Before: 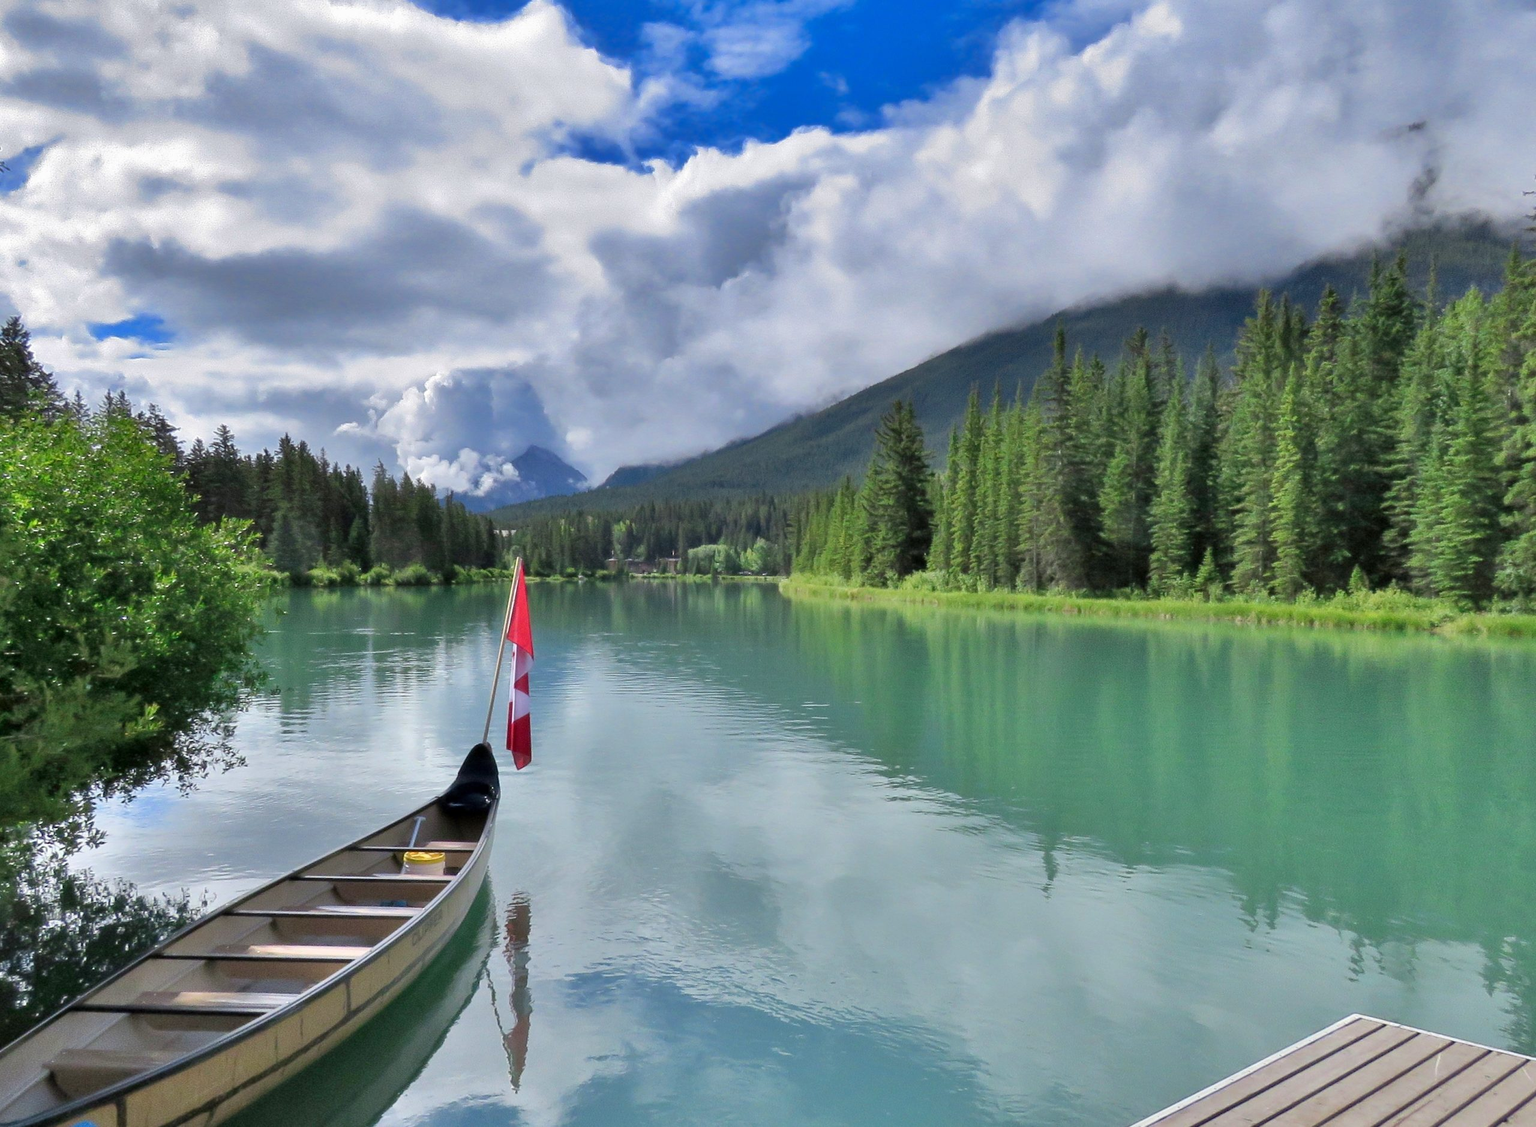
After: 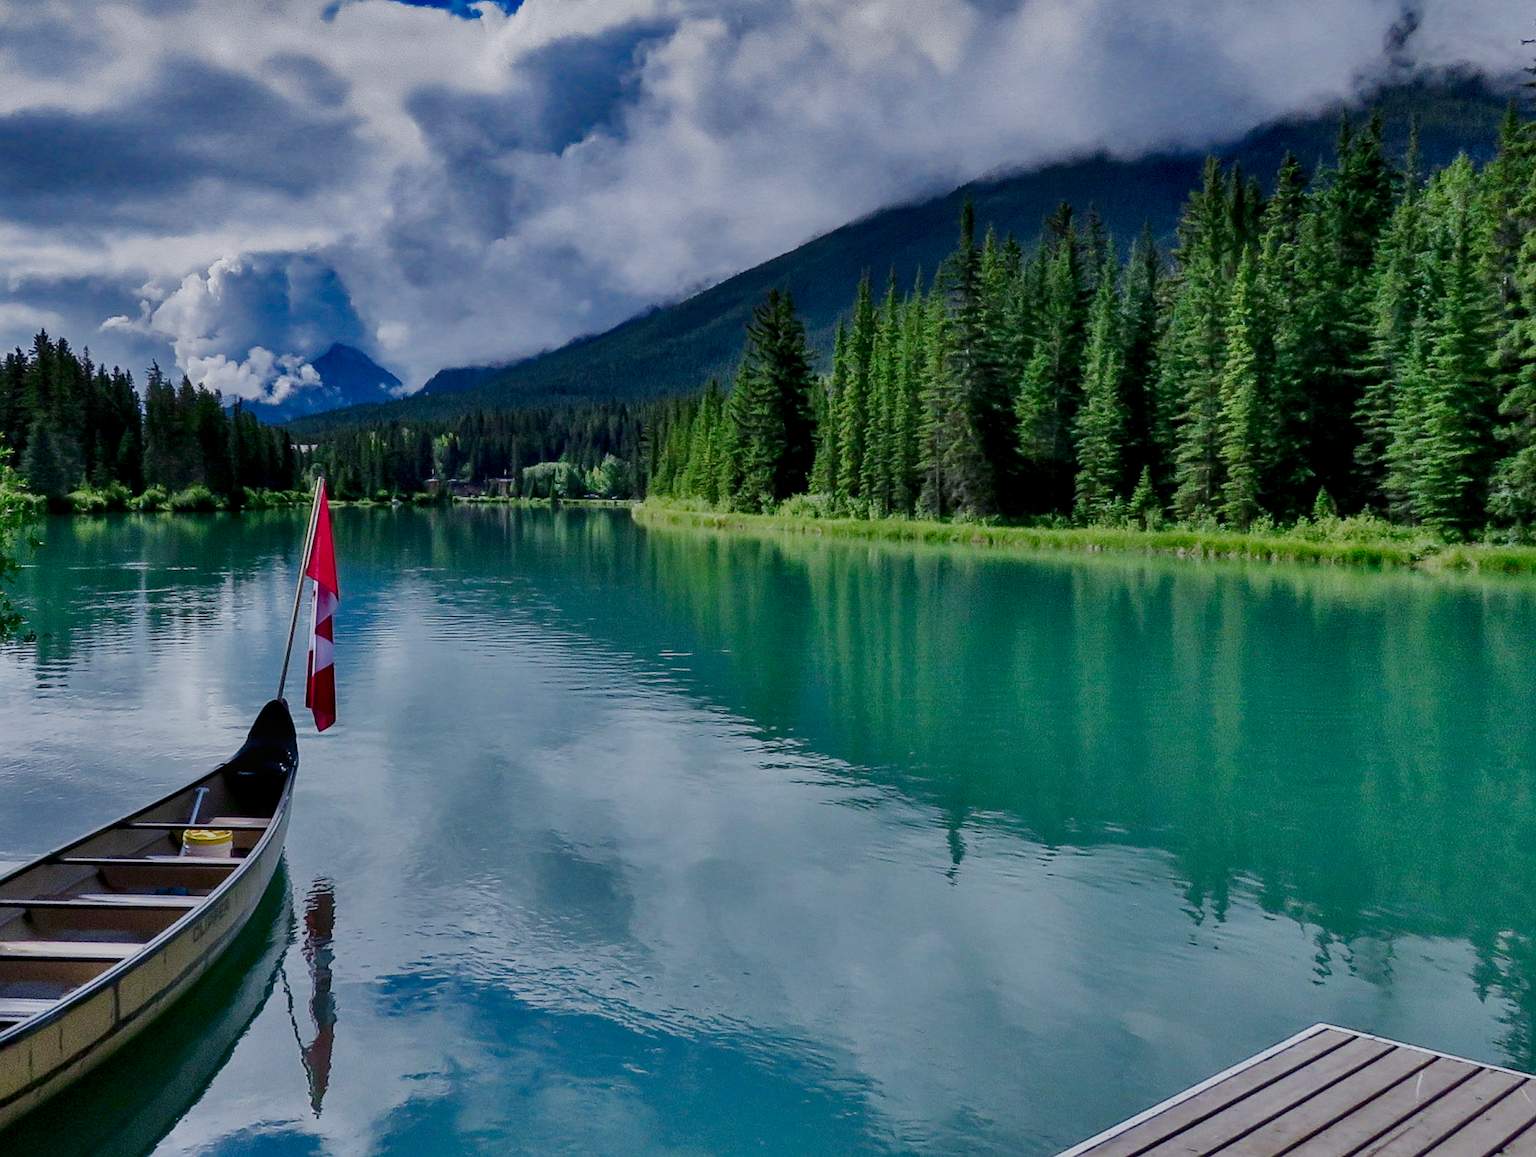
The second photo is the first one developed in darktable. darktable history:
color calibration: illuminant as shot in camera, x 0.366, y 0.378, temperature 4423.13 K
sharpen: amount 0.209
filmic rgb: black relative exposure -7.65 EV, white relative exposure 4.56 EV, hardness 3.61, preserve chrominance no, color science v5 (2021), contrast in shadows safe, contrast in highlights safe
local contrast: on, module defaults
shadows and highlights: shadows 24.74, highlights -79.33, soften with gaussian
haze removal: compatibility mode true, adaptive false
contrast brightness saturation: contrast 0.129, brightness -0.238, saturation 0.149
crop: left 16.348%, top 14.072%
